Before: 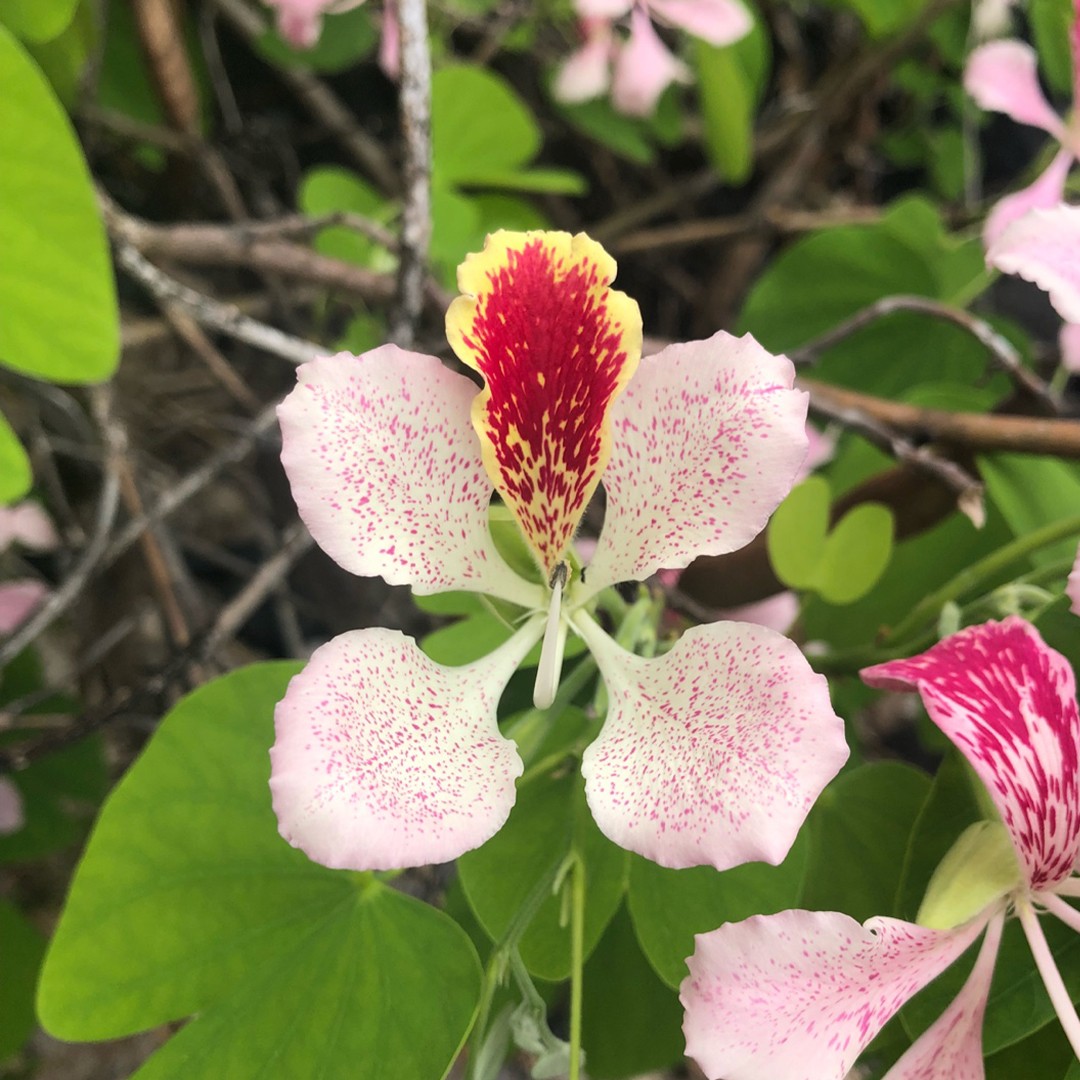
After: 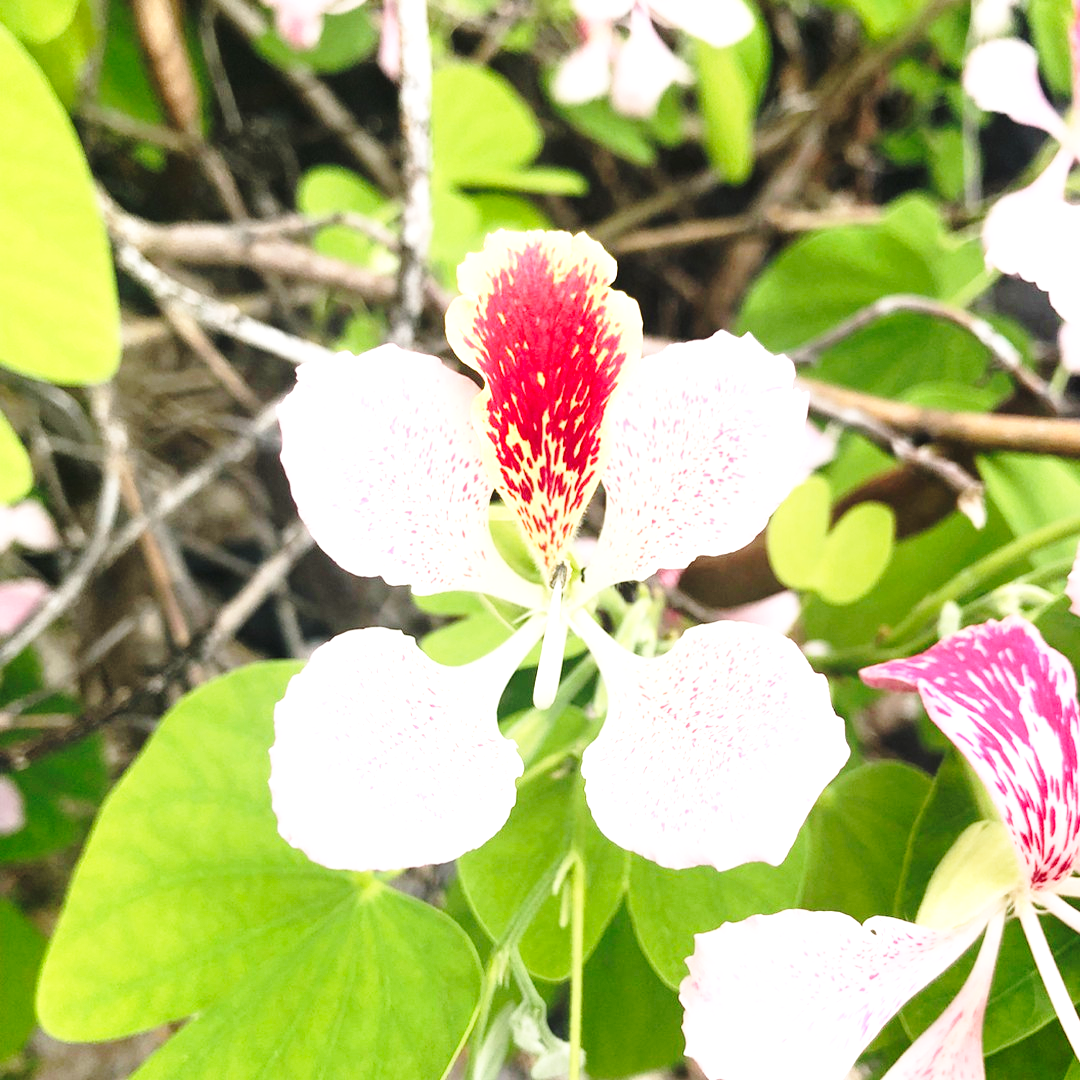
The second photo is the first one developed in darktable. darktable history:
exposure: black level correction 0, exposure 1 EV, compensate exposure bias true, compensate highlight preservation false
base curve: curves: ch0 [(0, 0) (0.036, 0.037) (0.121, 0.228) (0.46, 0.76) (0.859, 0.983) (1, 1)], preserve colors none
